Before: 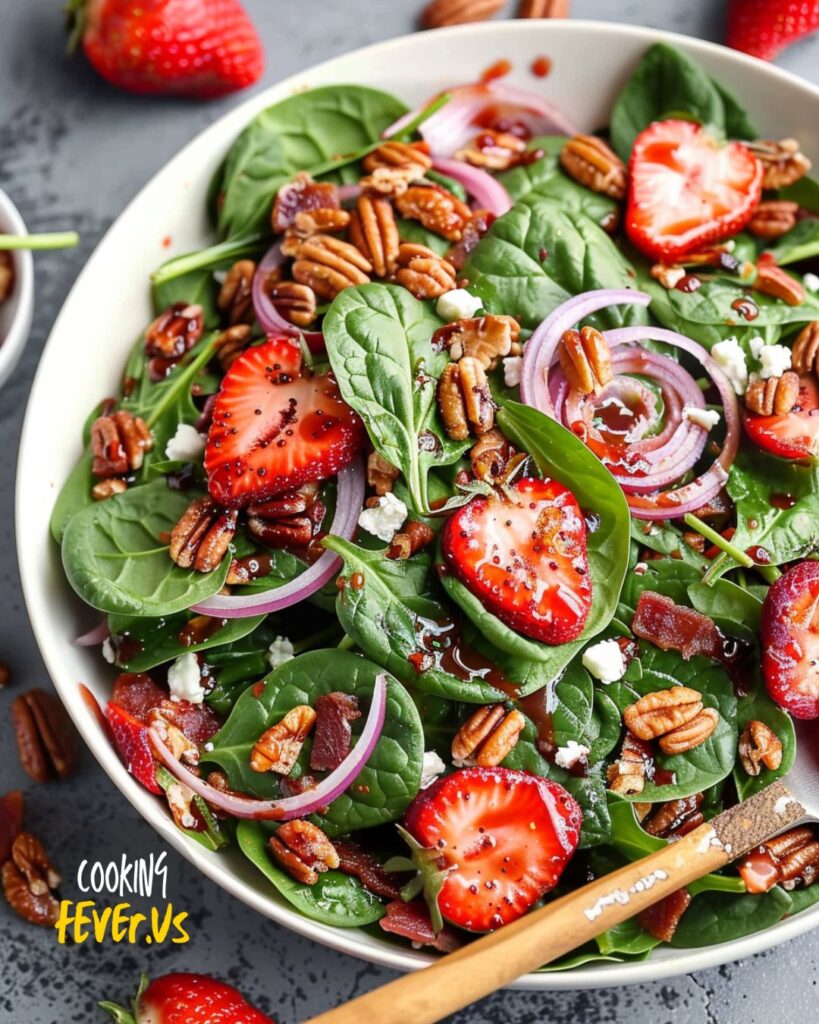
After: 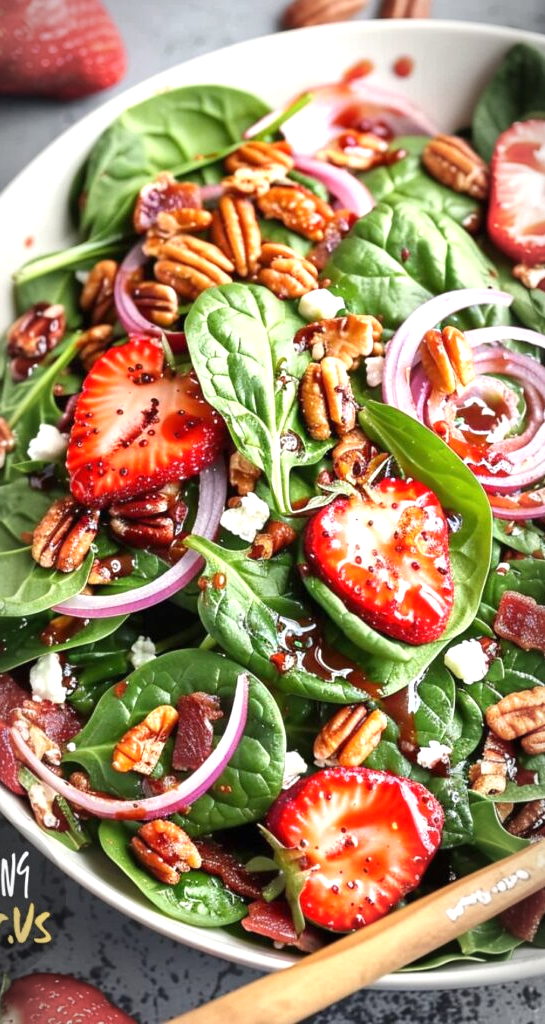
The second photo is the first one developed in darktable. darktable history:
exposure: black level correction 0, exposure 0.7 EV, compensate highlight preservation false
crop: left 16.899%, right 16.556%
vignetting: automatic ratio true
